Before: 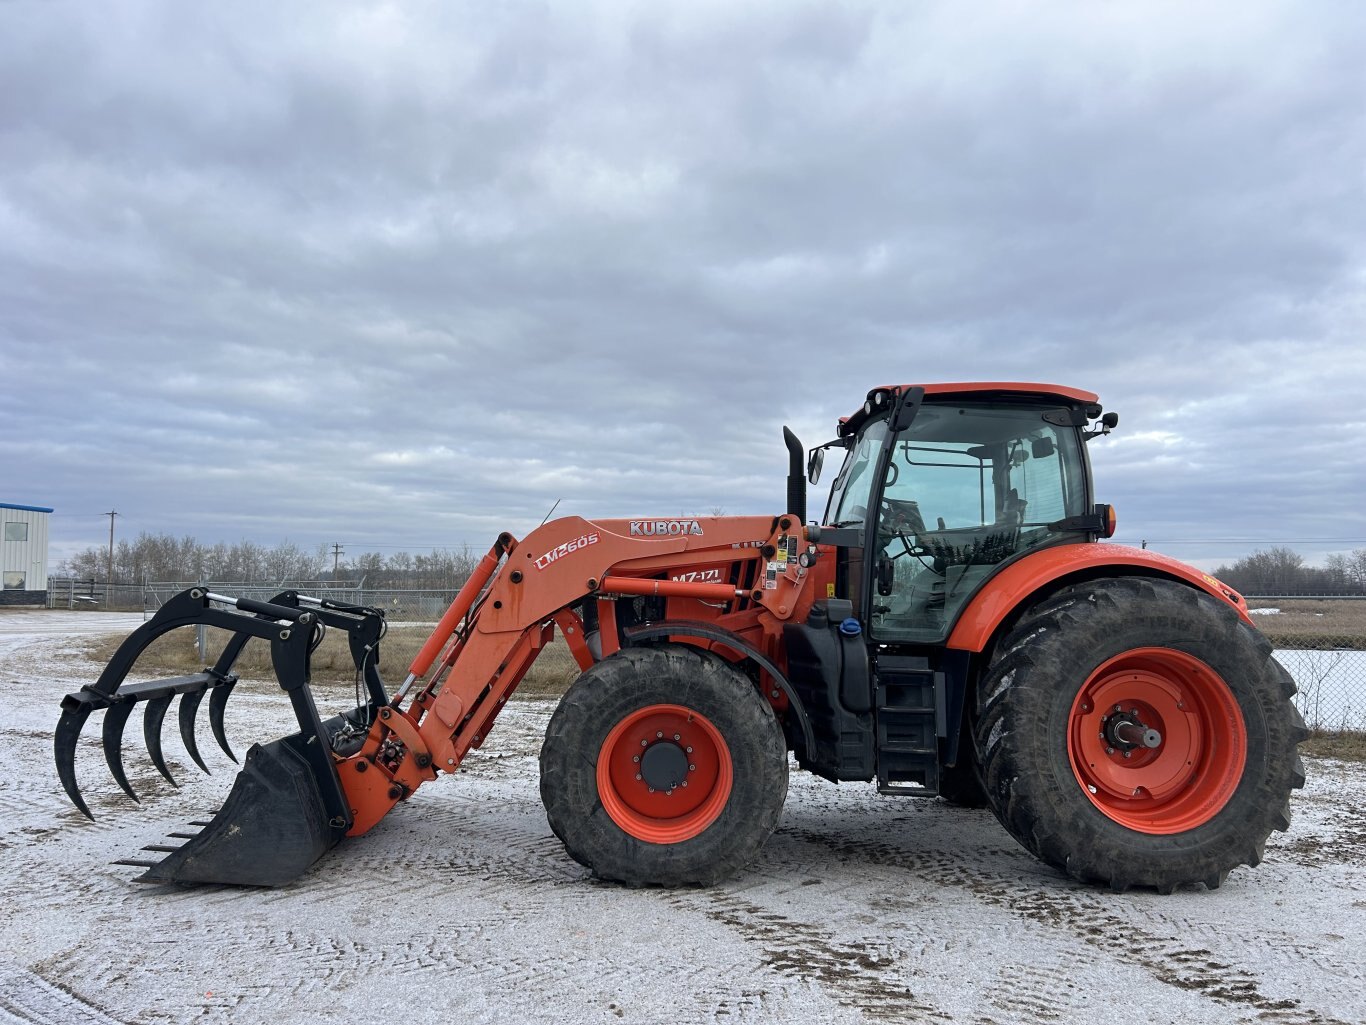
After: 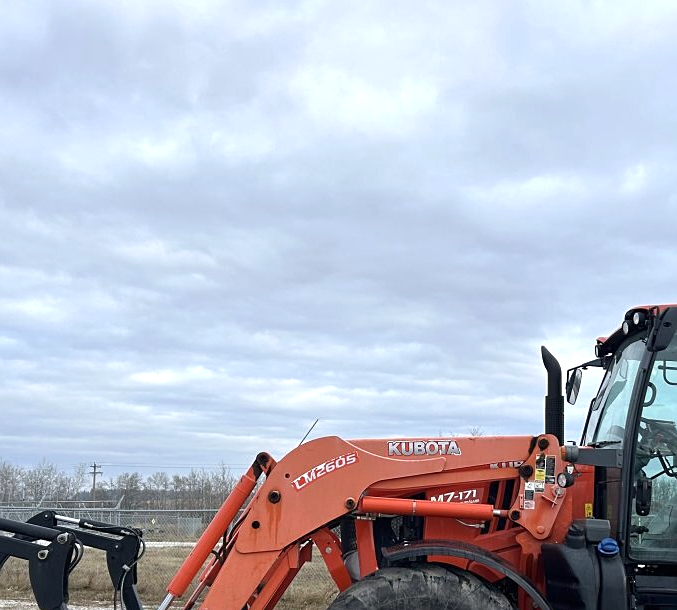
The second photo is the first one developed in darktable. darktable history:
crop: left 17.737%, top 7.863%, right 32.645%, bottom 32.62%
sharpen: radius 1.289, amount 0.299, threshold 0.178
exposure: black level correction 0, exposure 0.5 EV, compensate highlight preservation false
